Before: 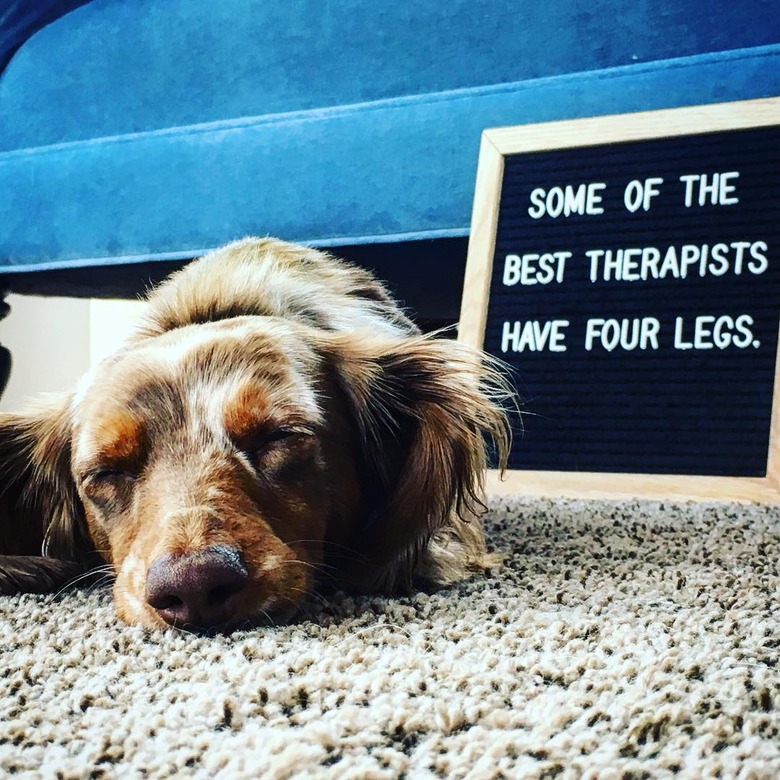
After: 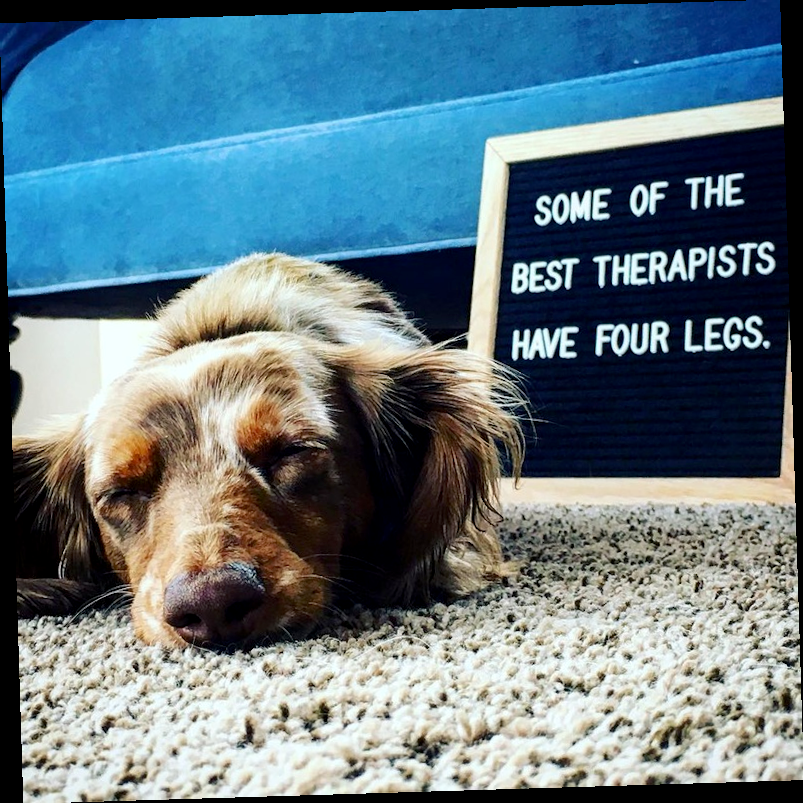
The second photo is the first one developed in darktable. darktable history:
rotate and perspective: rotation -1.75°, automatic cropping off
exposure: black level correction 0.004, exposure 0.014 EV, compensate highlight preservation false
